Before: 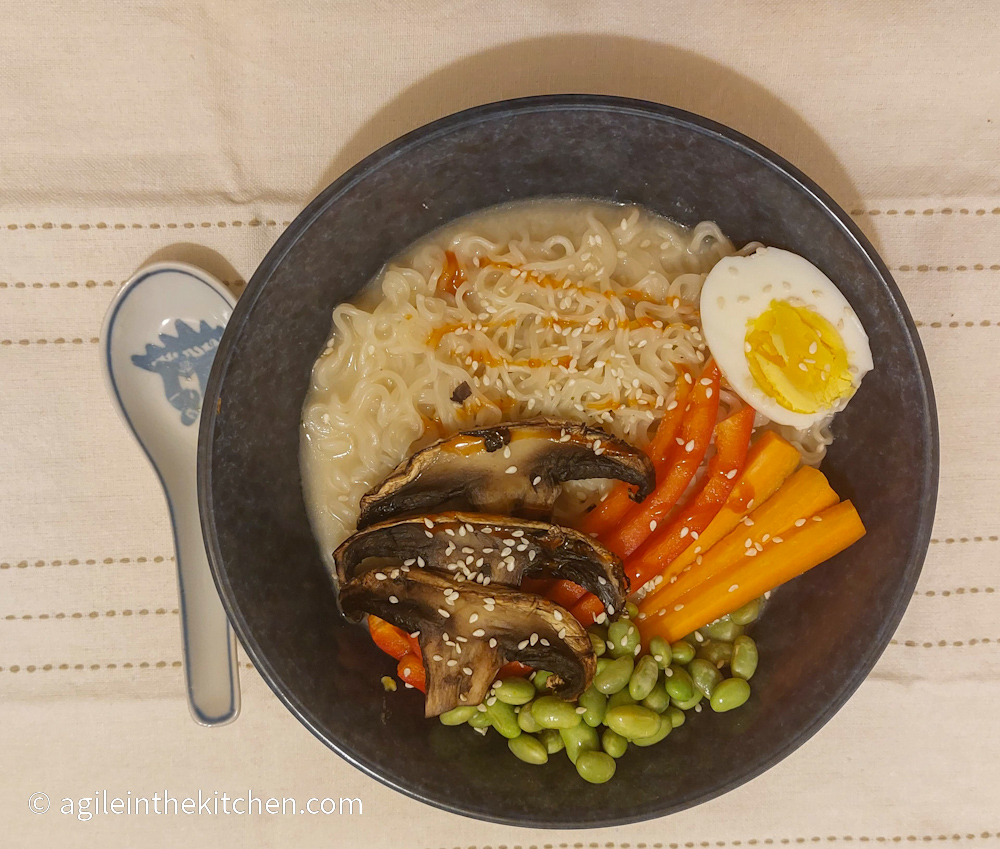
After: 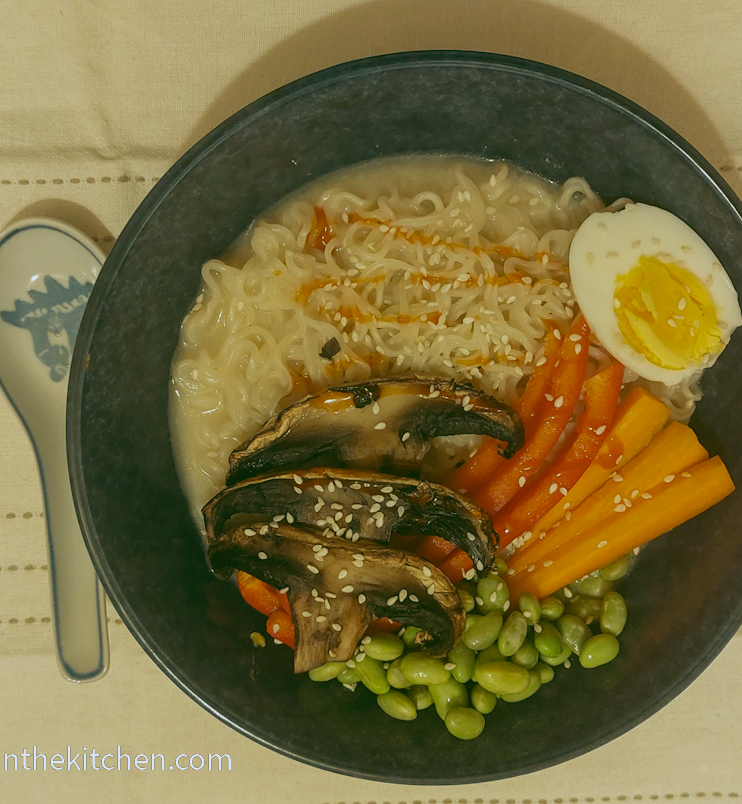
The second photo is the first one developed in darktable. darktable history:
crop and rotate: left 13.15%, top 5.251%, right 12.609%
rgb curve: curves: ch0 [(0.123, 0.061) (0.995, 0.887)]; ch1 [(0.06, 0.116) (1, 0.906)]; ch2 [(0, 0) (0.824, 0.69) (1, 1)], mode RGB, independent channels, compensate middle gray true
